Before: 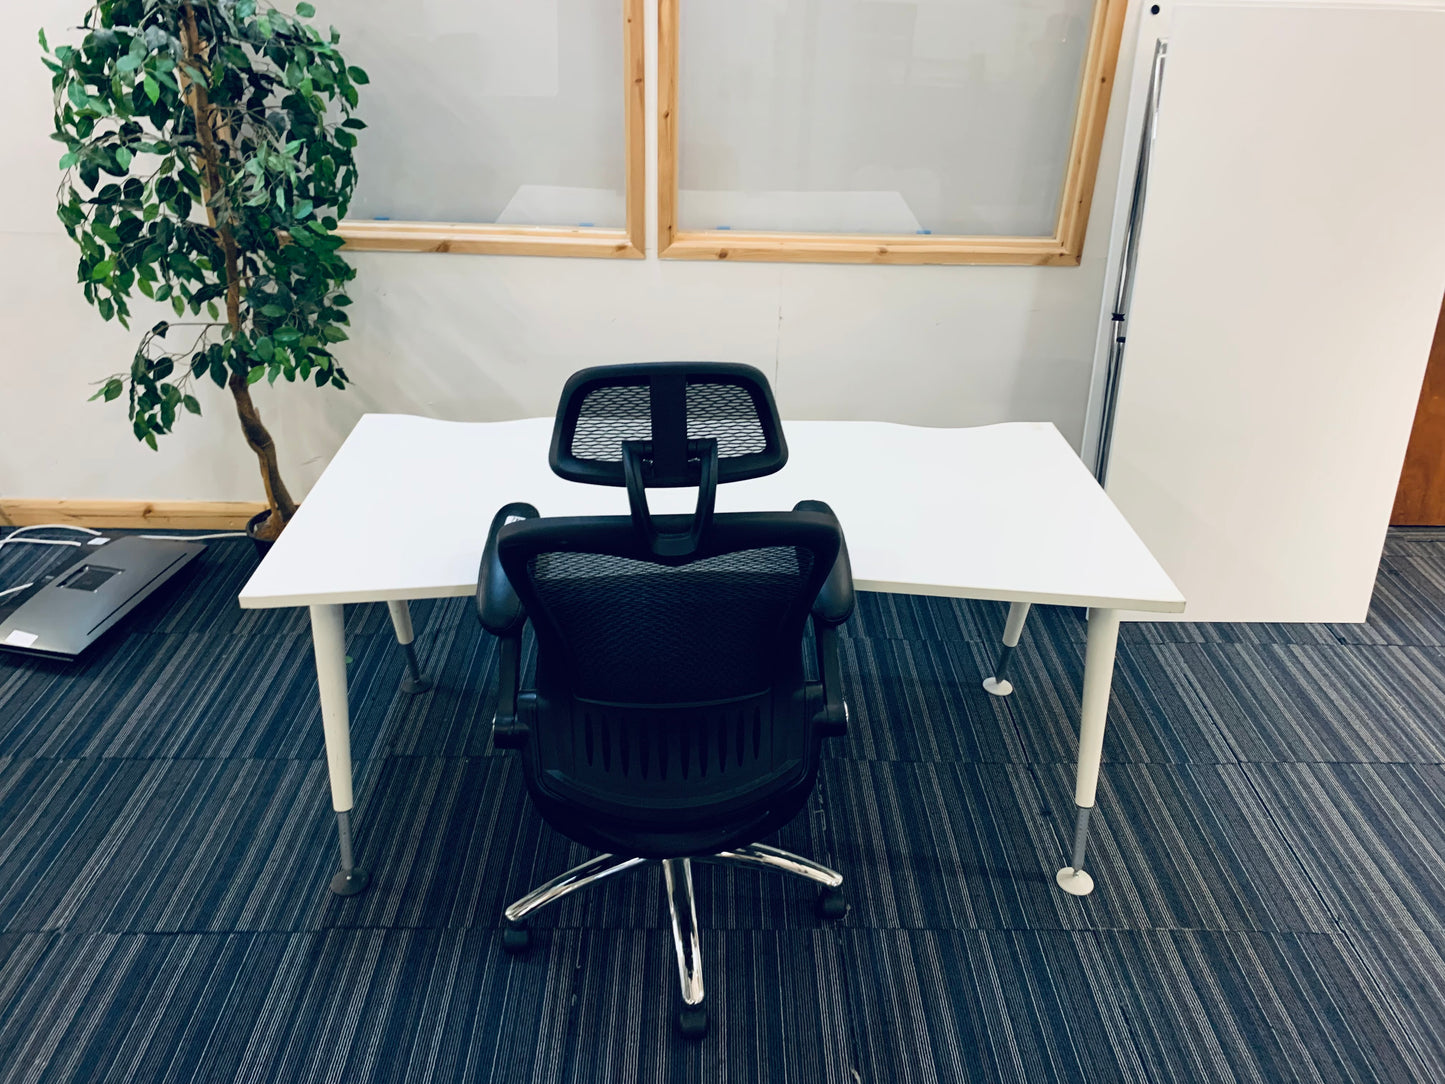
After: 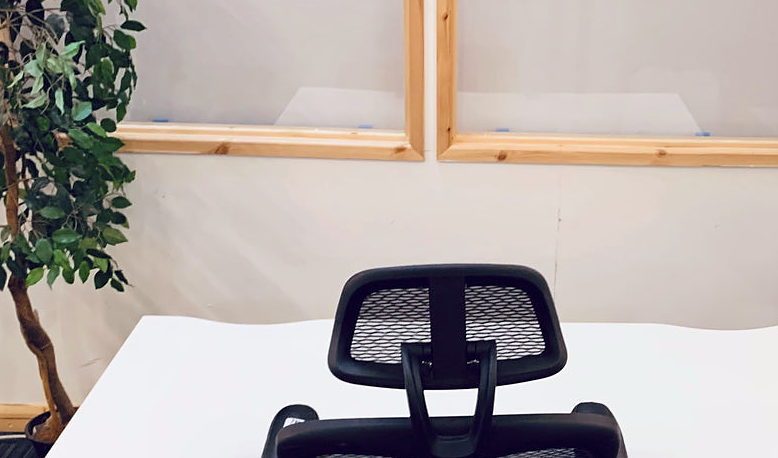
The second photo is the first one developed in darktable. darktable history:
sharpen: radius 1, threshold 1
crop: left 15.306%, top 9.065%, right 30.789%, bottom 48.638%
tone equalizer: on, module defaults
rgb levels: mode RGB, independent channels, levels [[0, 0.474, 1], [0, 0.5, 1], [0, 0.5, 1]]
